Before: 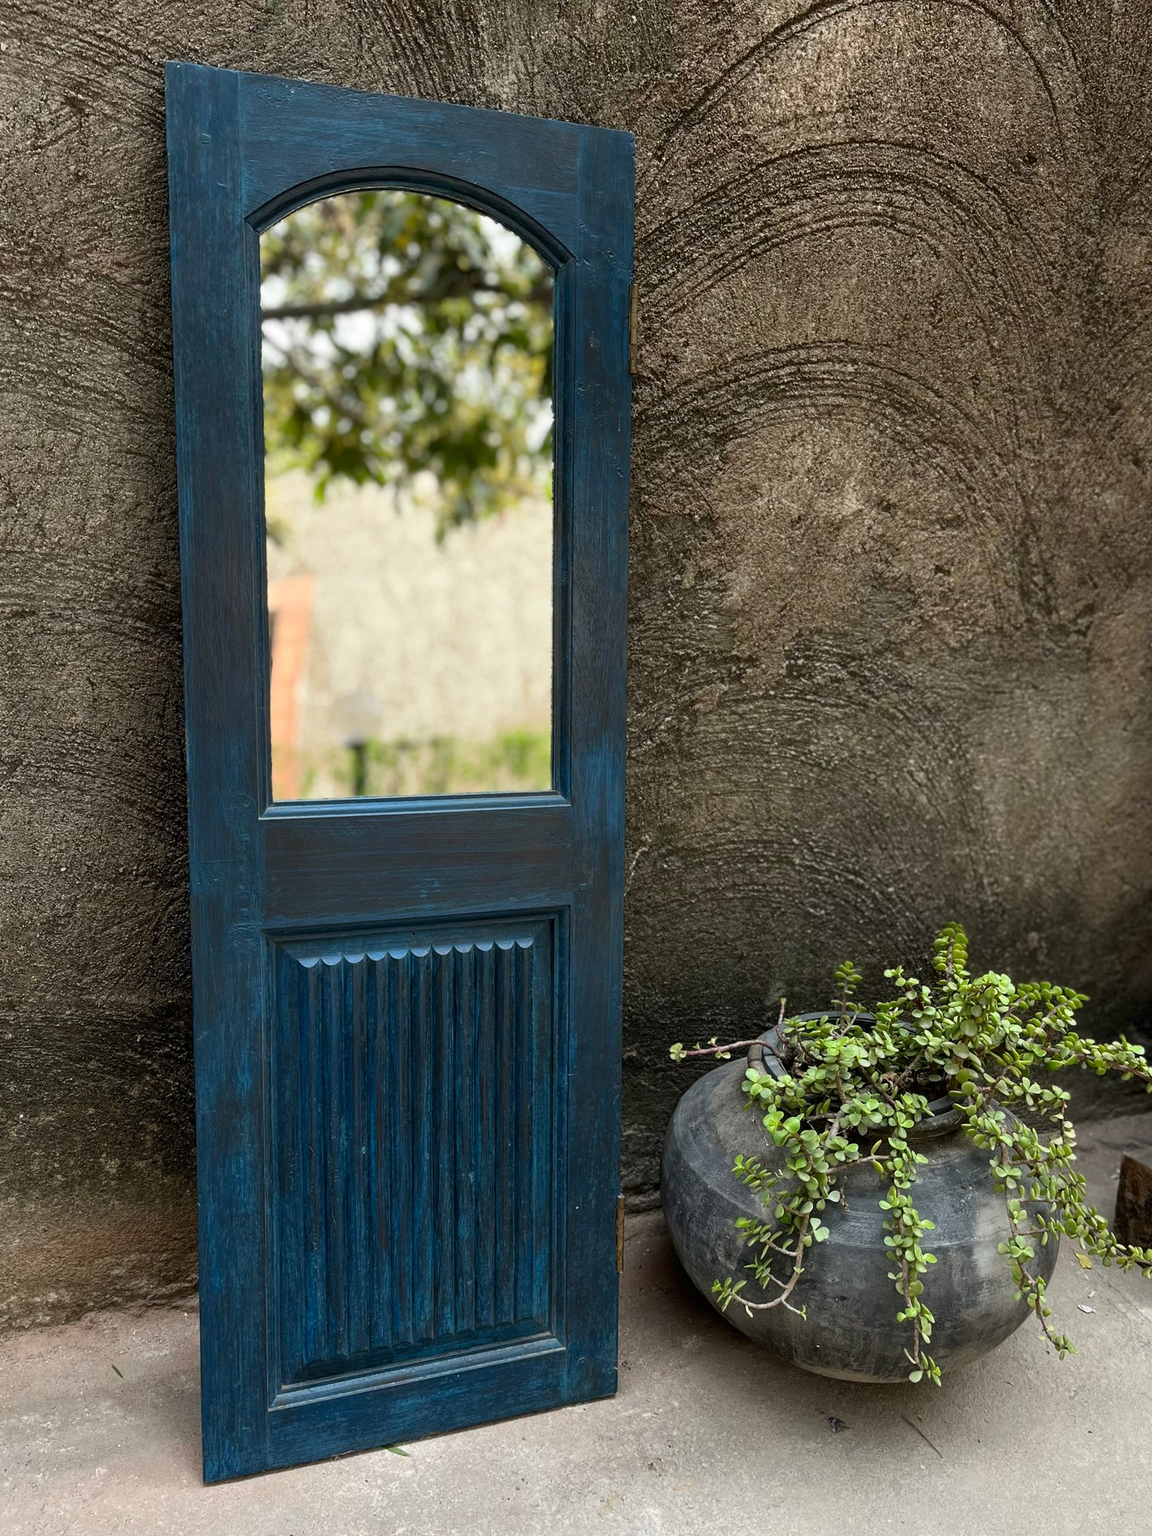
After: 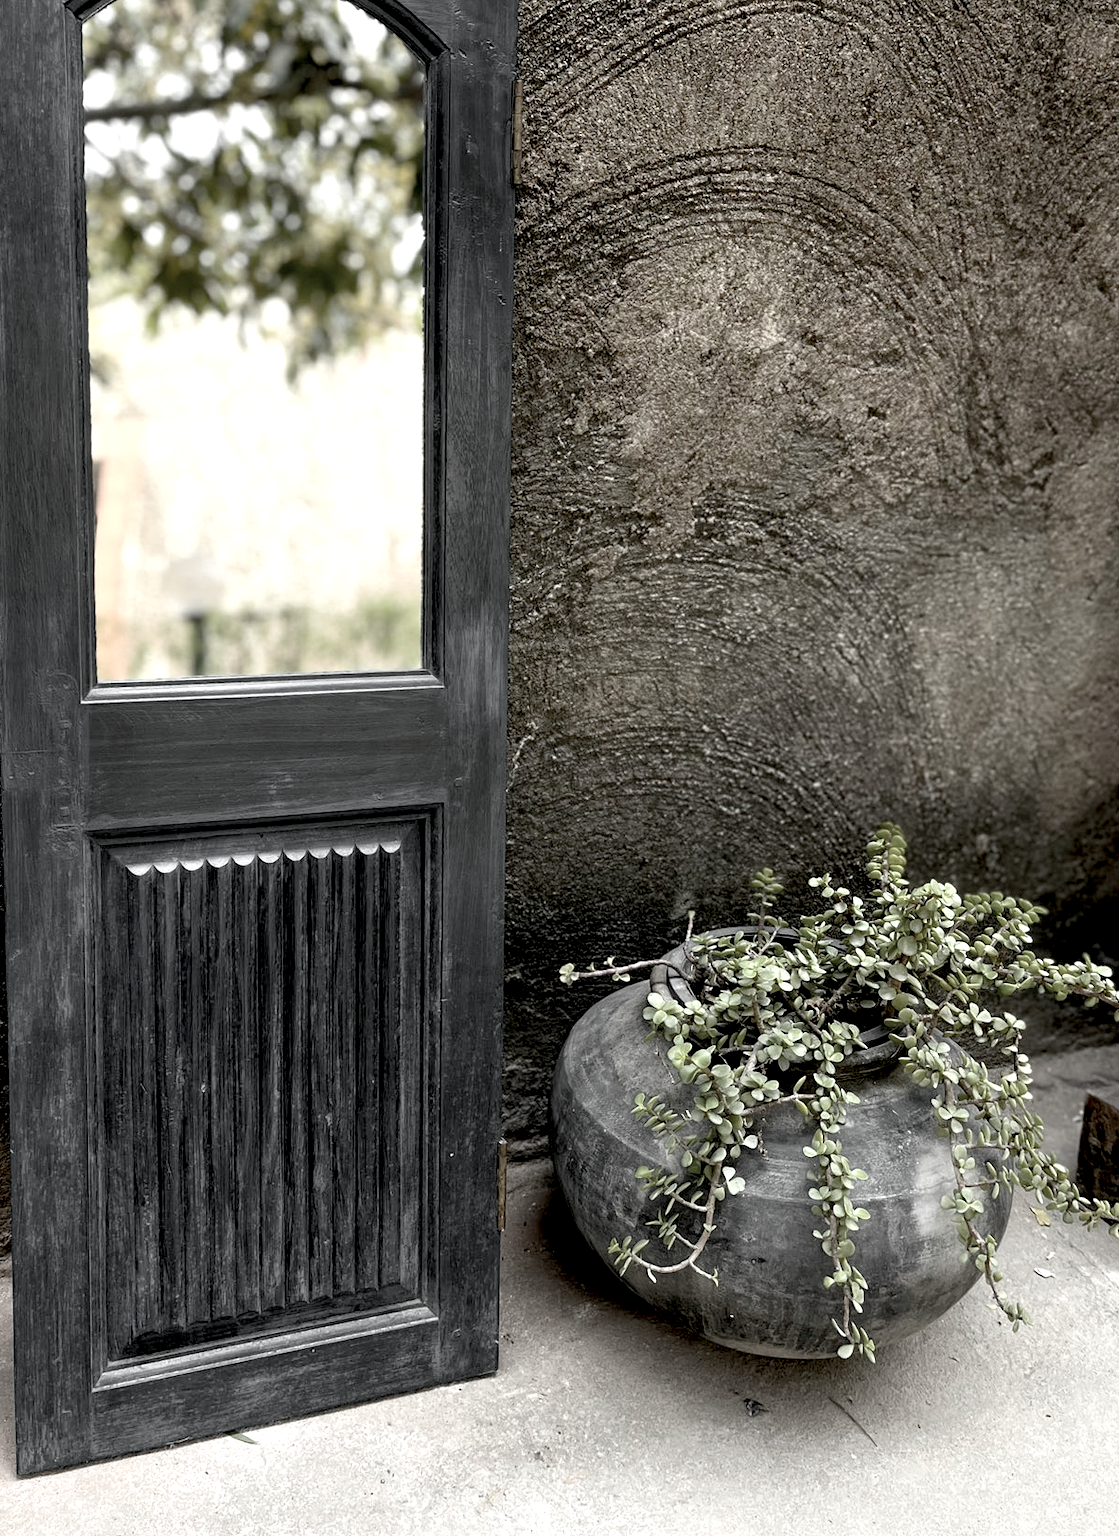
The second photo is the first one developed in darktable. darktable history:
crop: left 16.418%, top 14.049%
exposure: black level correction 0.012, exposure 0.703 EV, compensate exposure bias true, compensate highlight preservation false
color zones: curves: ch0 [(0, 0.613) (0.01, 0.613) (0.245, 0.448) (0.498, 0.529) (0.642, 0.665) (0.879, 0.777) (0.99, 0.613)]; ch1 [(0, 0.035) (0.121, 0.189) (0.259, 0.197) (0.415, 0.061) (0.589, 0.022) (0.732, 0.022) (0.857, 0.026) (0.991, 0.053)]
